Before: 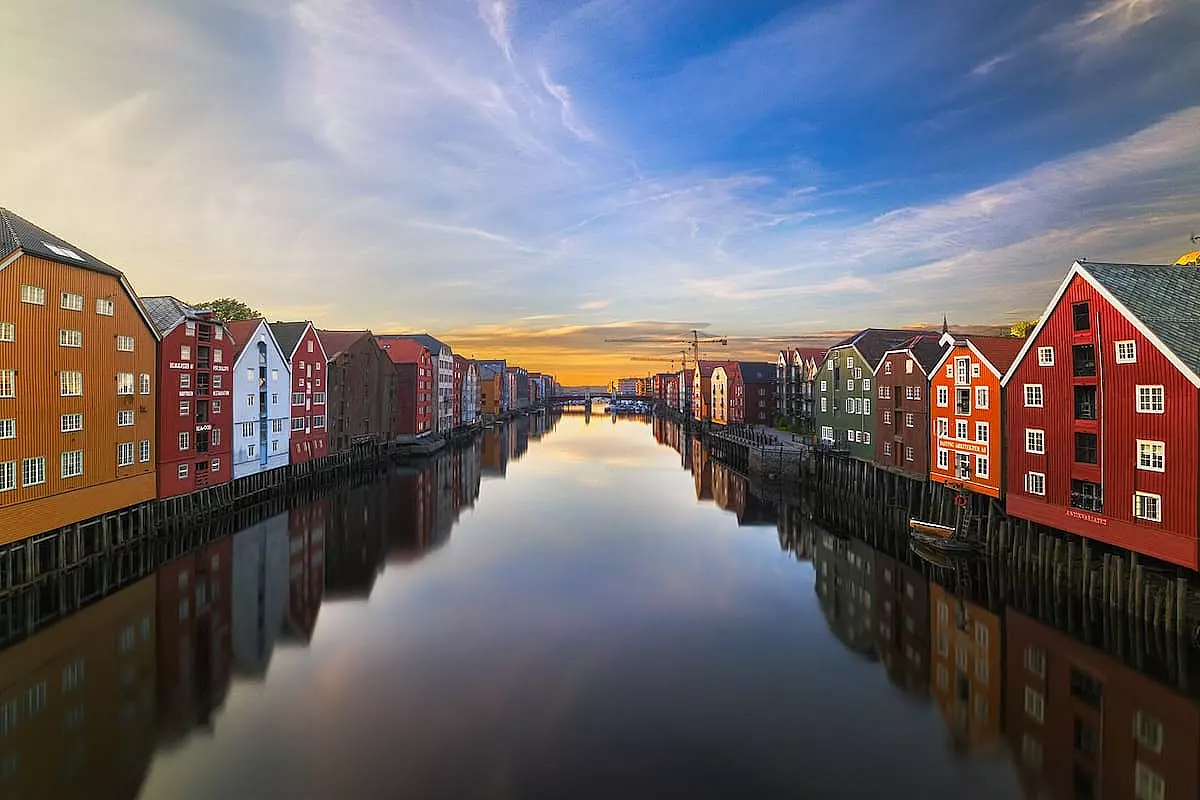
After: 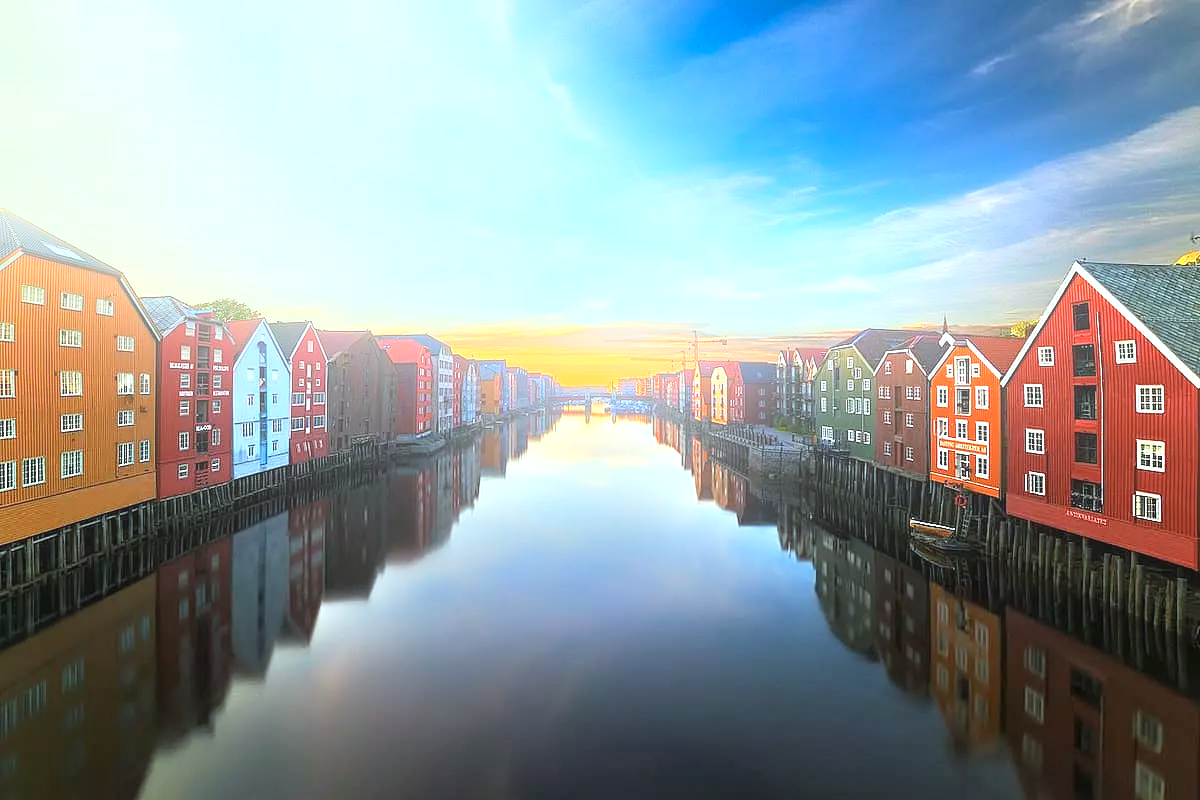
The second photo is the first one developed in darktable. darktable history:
exposure: black level correction 0, exposure 0.7 EV, compensate exposure bias true, compensate highlight preservation false
bloom: on, module defaults
color correction: highlights a* -10.04, highlights b* -10.37
